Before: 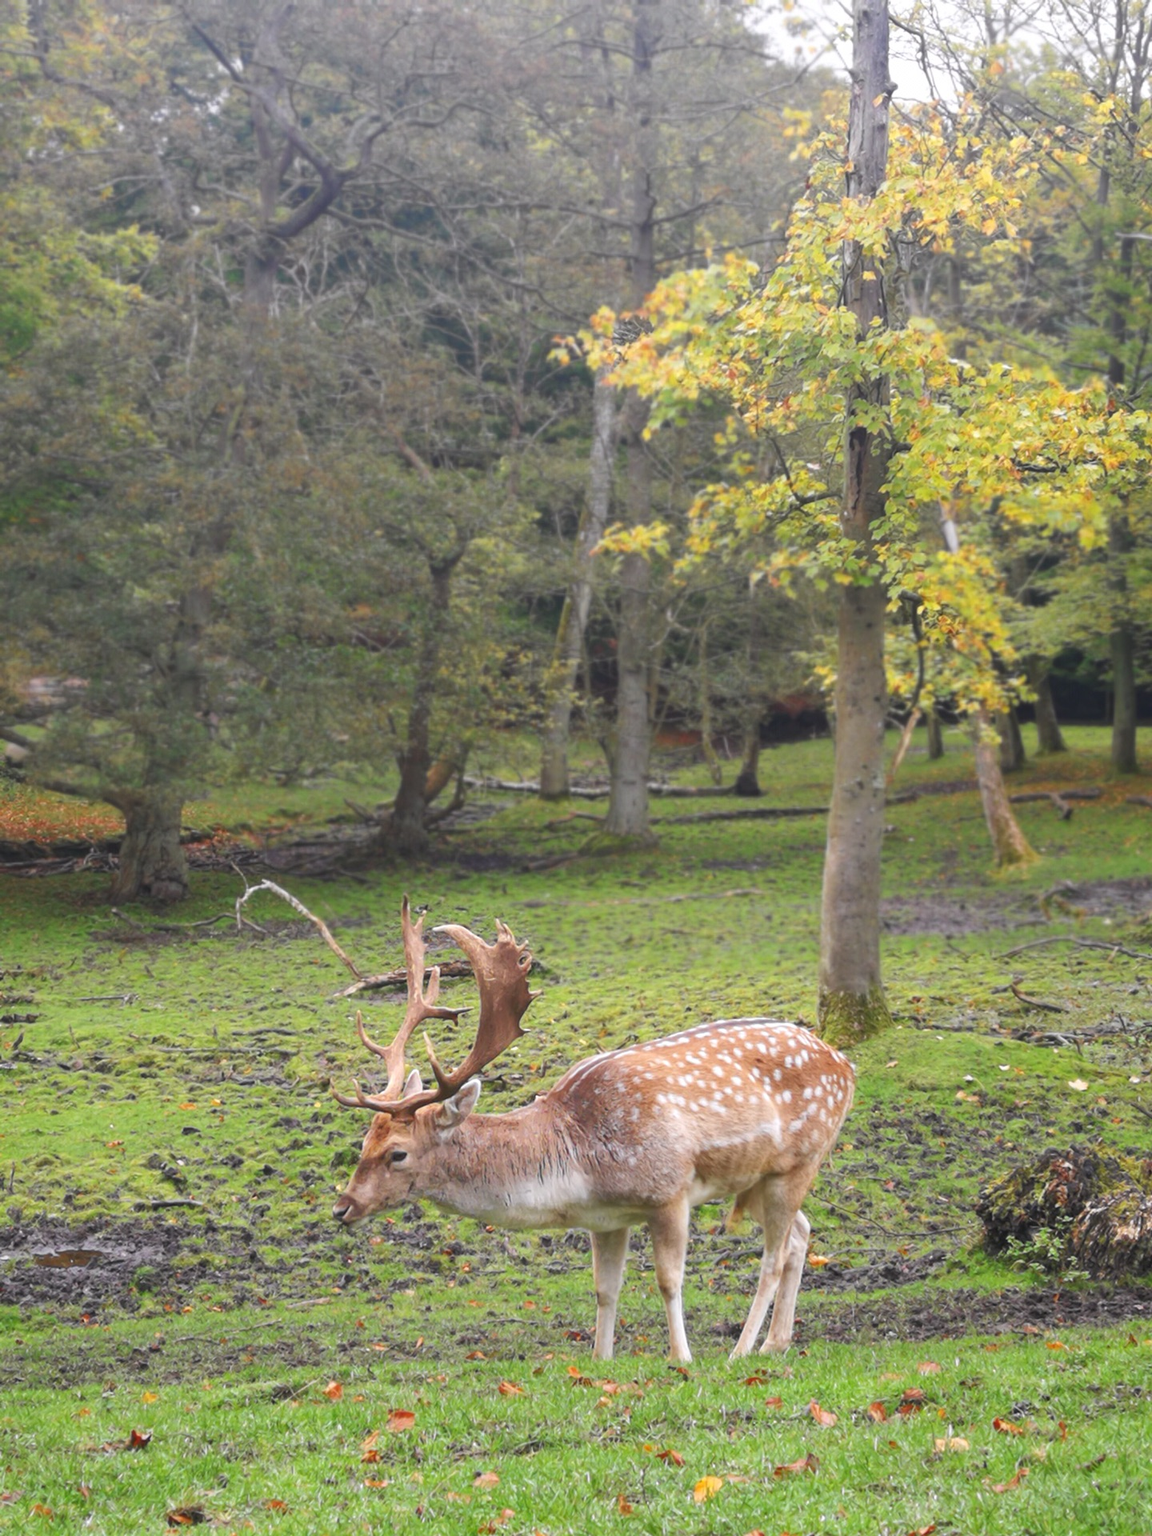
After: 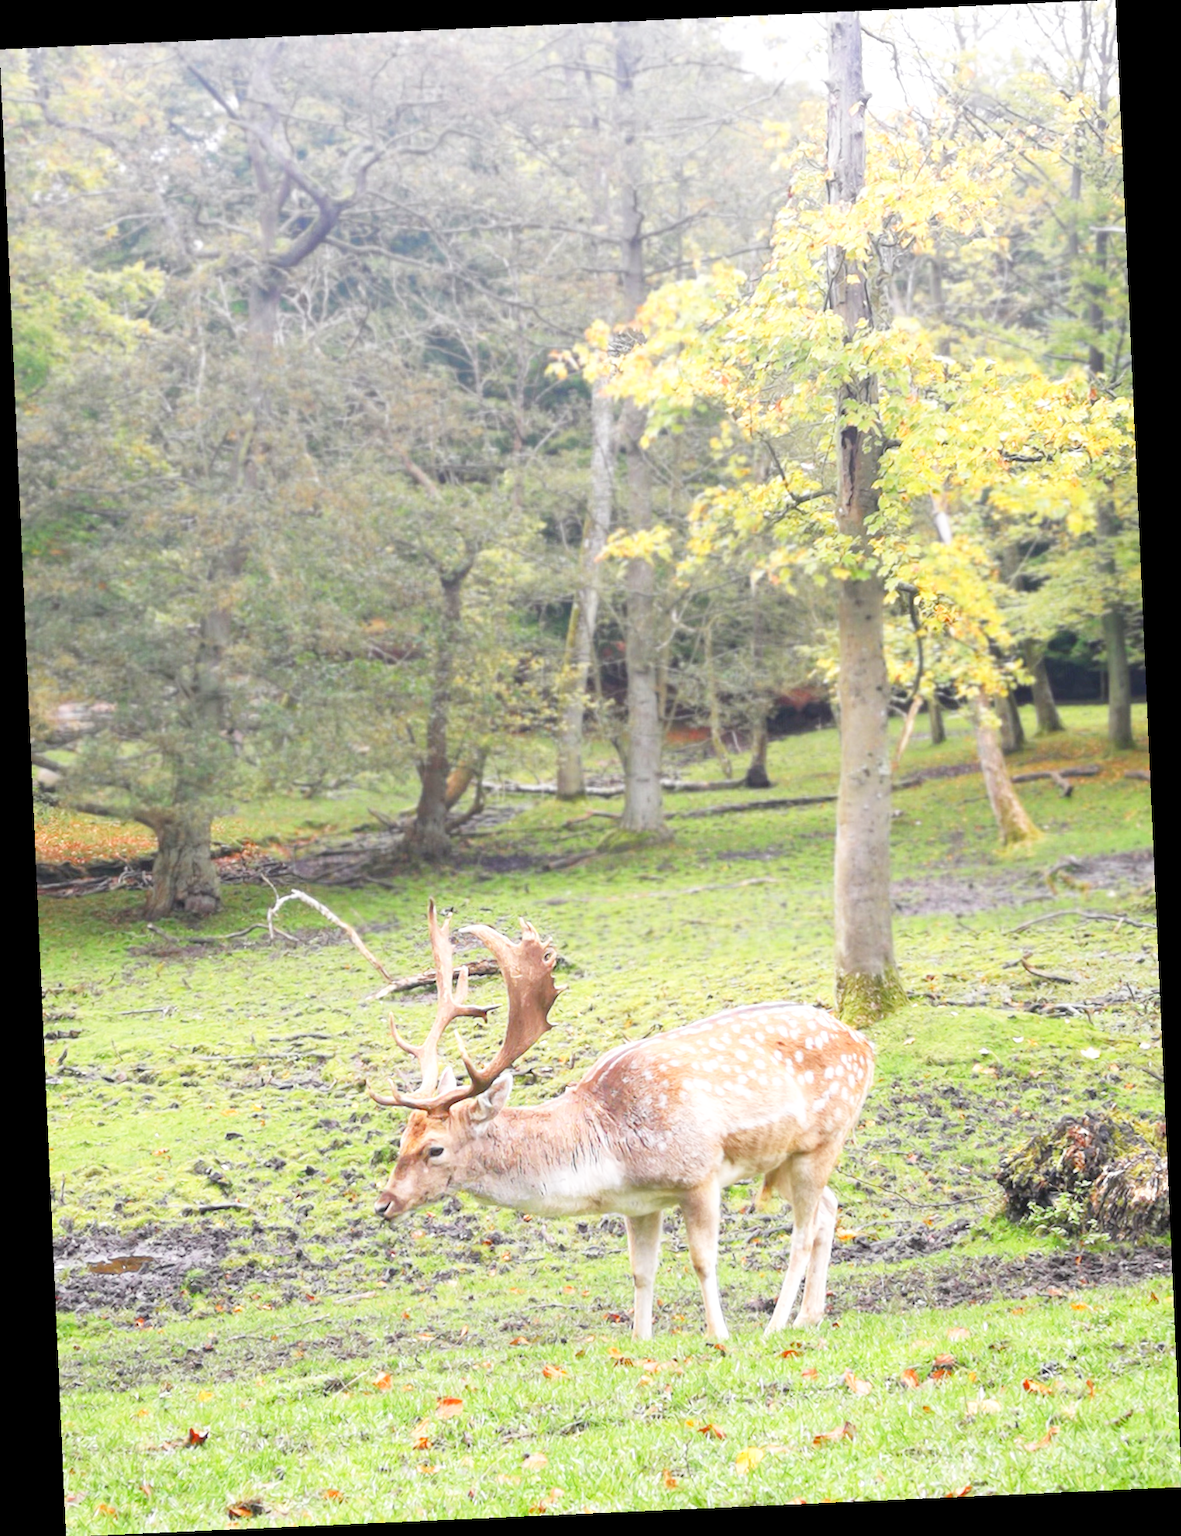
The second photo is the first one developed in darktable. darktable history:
base curve: curves: ch0 [(0, 0) (0.008, 0.007) (0.022, 0.029) (0.048, 0.089) (0.092, 0.197) (0.191, 0.399) (0.275, 0.534) (0.357, 0.65) (0.477, 0.78) (0.542, 0.833) (0.799, 0.973) (1, 1)], preserve colors none
rotate and perspective: rotation -2.56°, automatic cropping off
exposure: exposure 0.367 EV, compensate highlight preservation false
